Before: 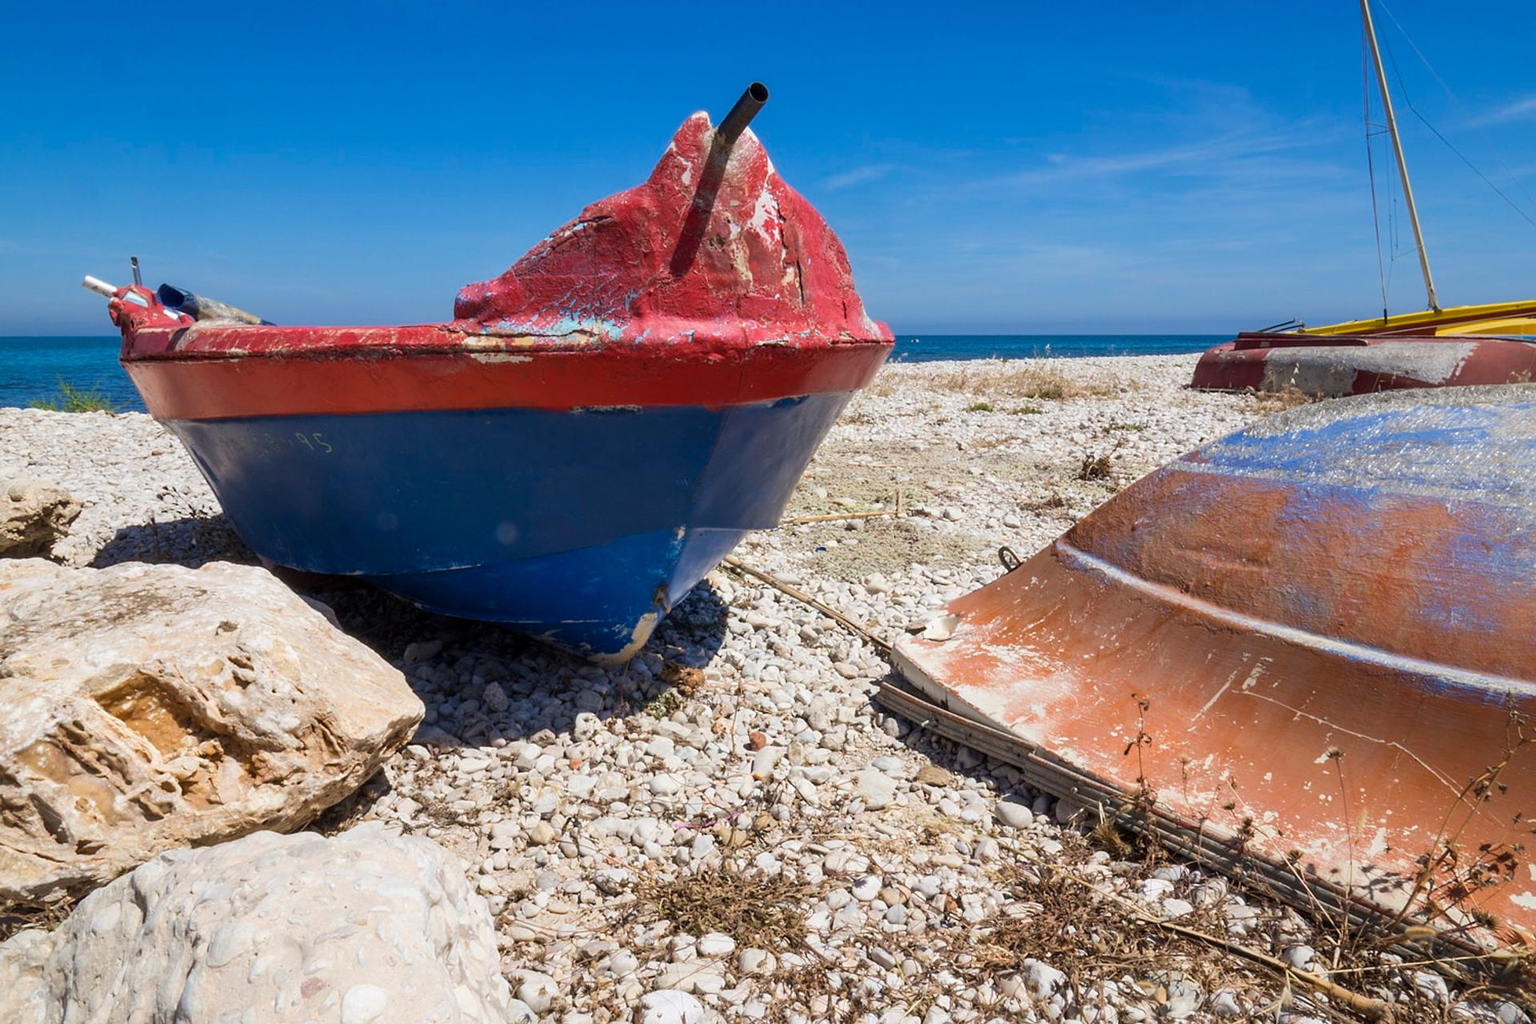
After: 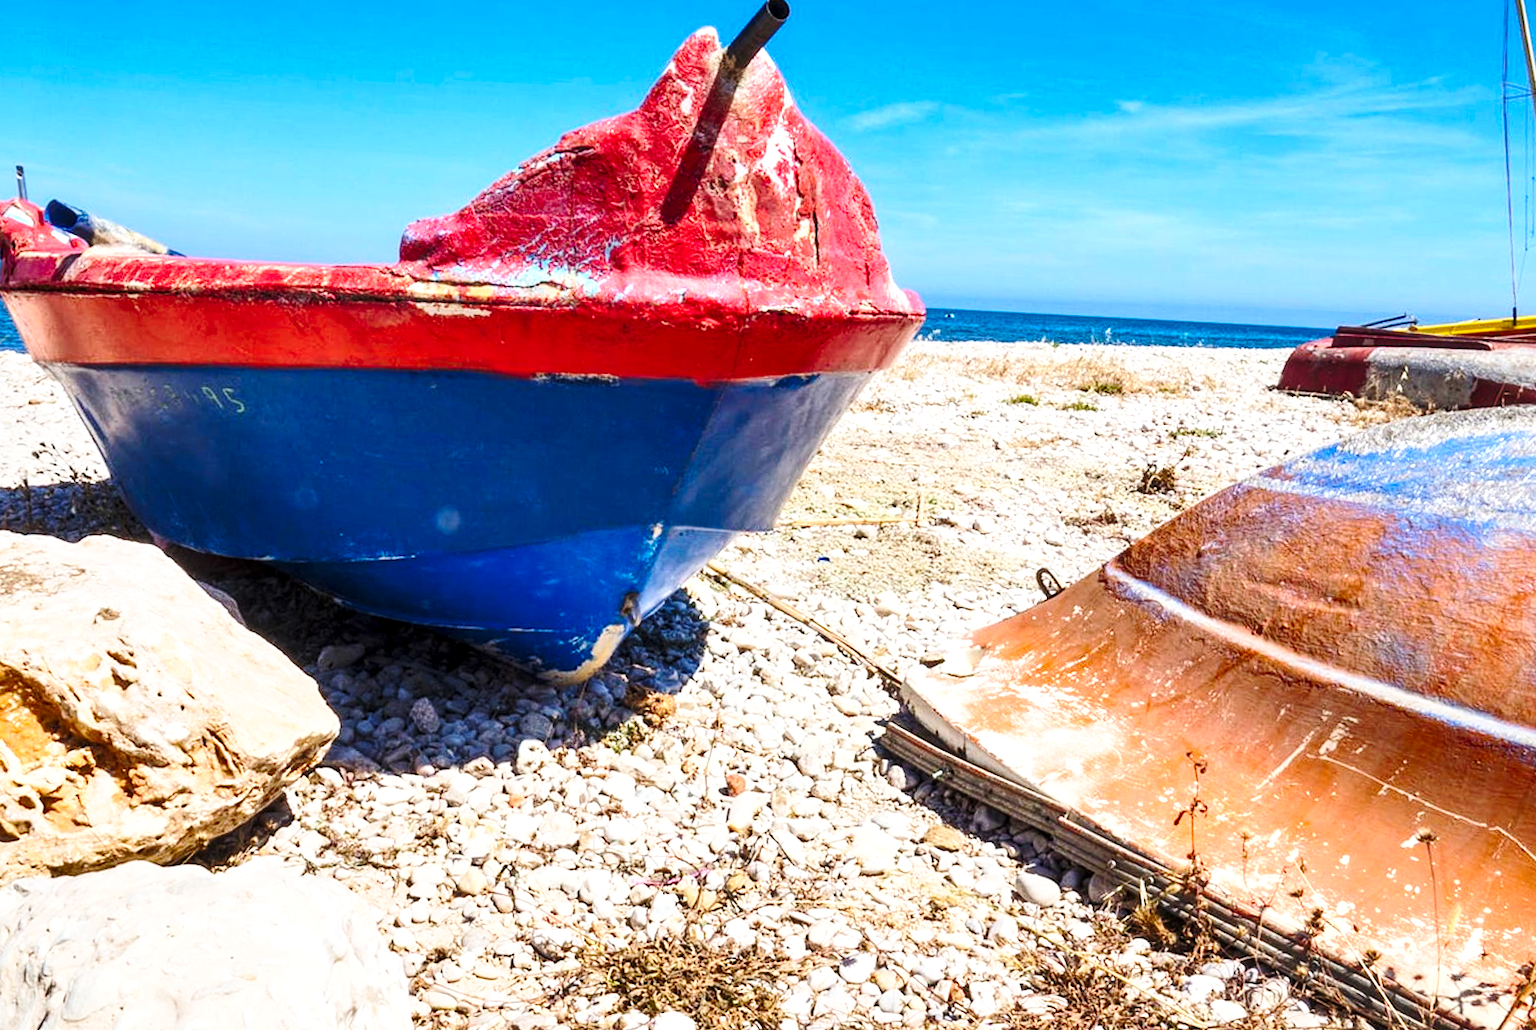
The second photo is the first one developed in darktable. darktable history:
contrast brightness saturation: contrast 0.198, brightness 0.159, saturation 0.223
local contrast: highlights 95%, shadows 86%, detail 160%, midtone range 0.2
crop and rotate: angle -3.04°, left 5.372%, top 5.183%, right 4.67%, bottom 4.335%
shadows and highlights: radius 266.9, soften with gaussian
base curve: curves: ch0 [(0, 0) (0.028, 0.03) (0.121, 0.232) (0.46, 0.748) (0.859, 0.968) (1, 1)], preserve colors none
